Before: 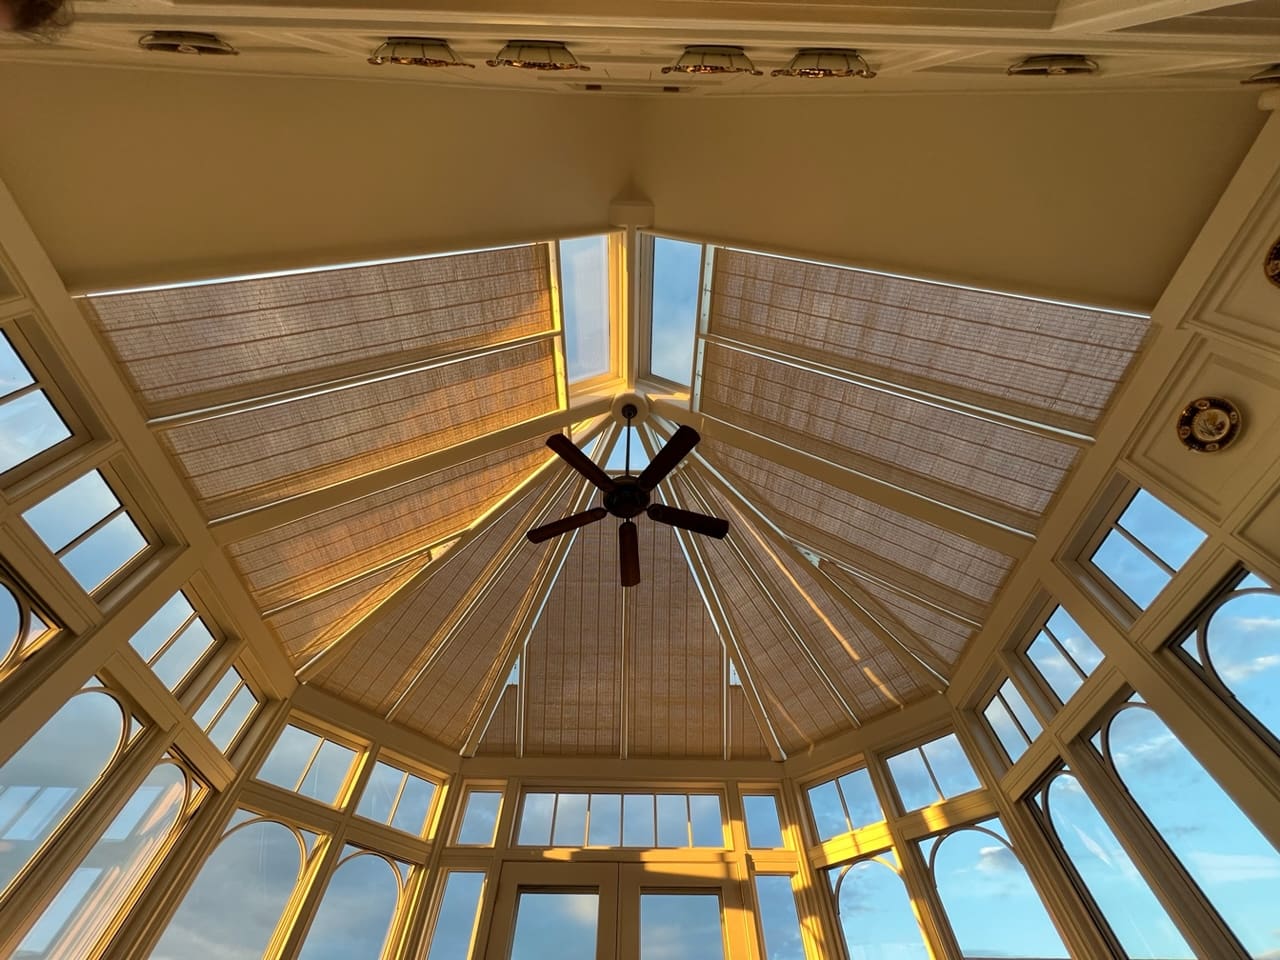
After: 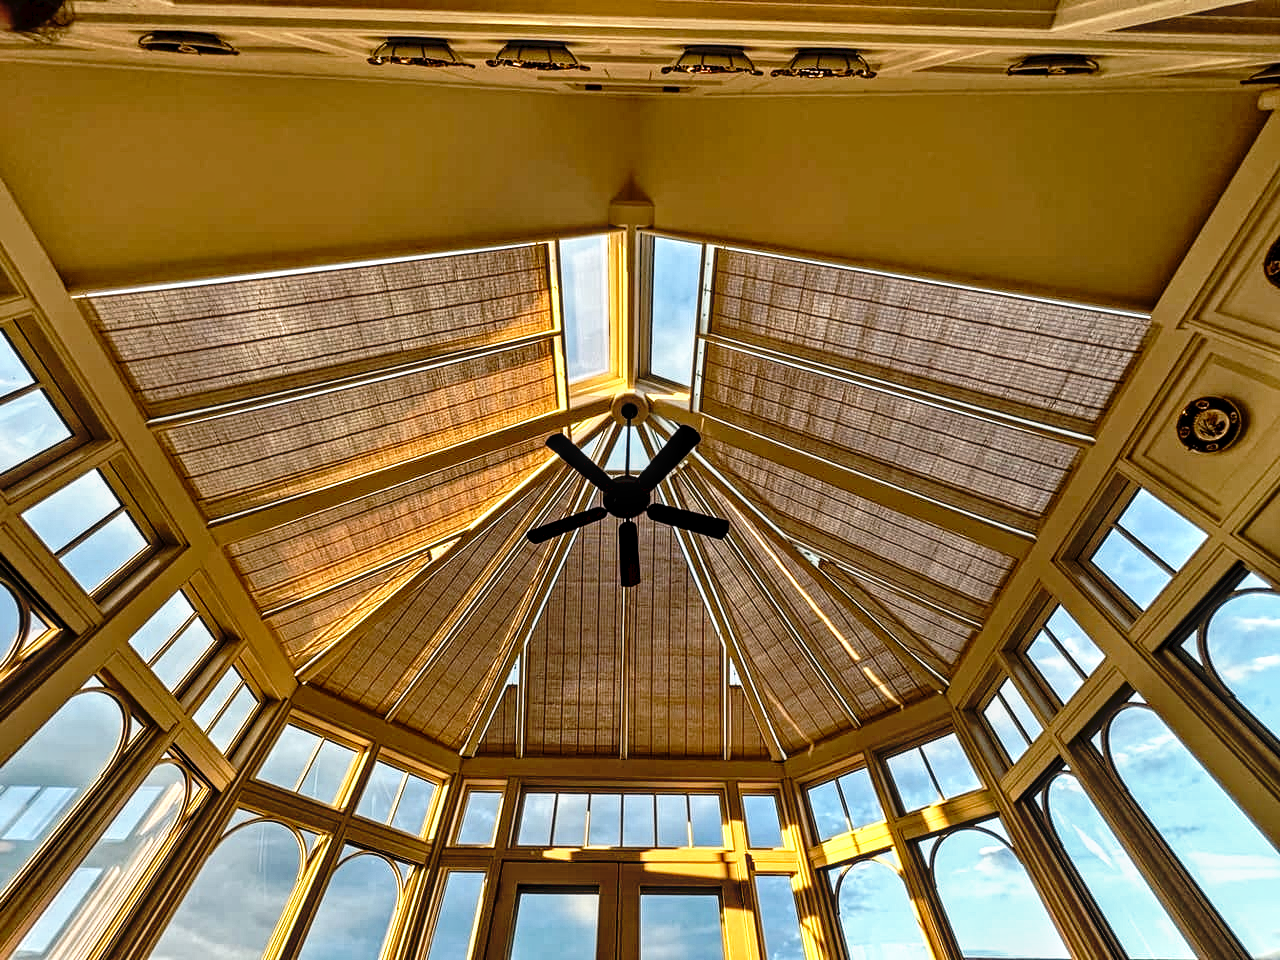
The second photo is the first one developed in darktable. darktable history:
local contrast: on, module defaults
contrast equalizer: octaves 7, y [[0.5, 0.542, 0.583, 0.625, 0.667, 0.708], [0.5 ×6], [0.5 ×6], [0 ×6], [0 ×6]]
tone curve: curves: ch0 [(0, 0) (0.003, 0.033) (0.011, 0.033) (0.025, 0.036) (0.044, 0.039) (0.069, 0.04) (0.1, 0.043) (0.136, 0.052) (0.177, 0.085) (0.224, 0.14) (0.277, 0.225) (0.335, 0.333) (0.399, 0.419) (0.468, 0.51) (0.543, 0.603) (0.623, 0.713) (0.709, 0.808) (0.801, 0.901) (0.898, 0.98) (1, 1)], preserve colors none
